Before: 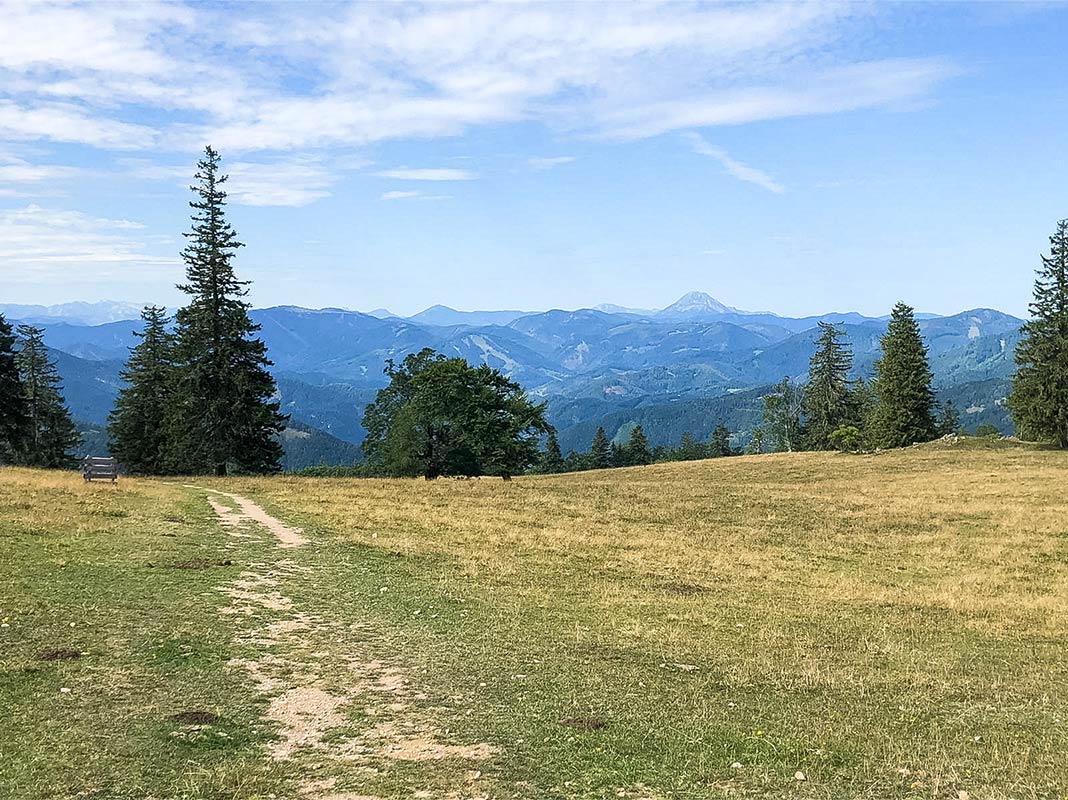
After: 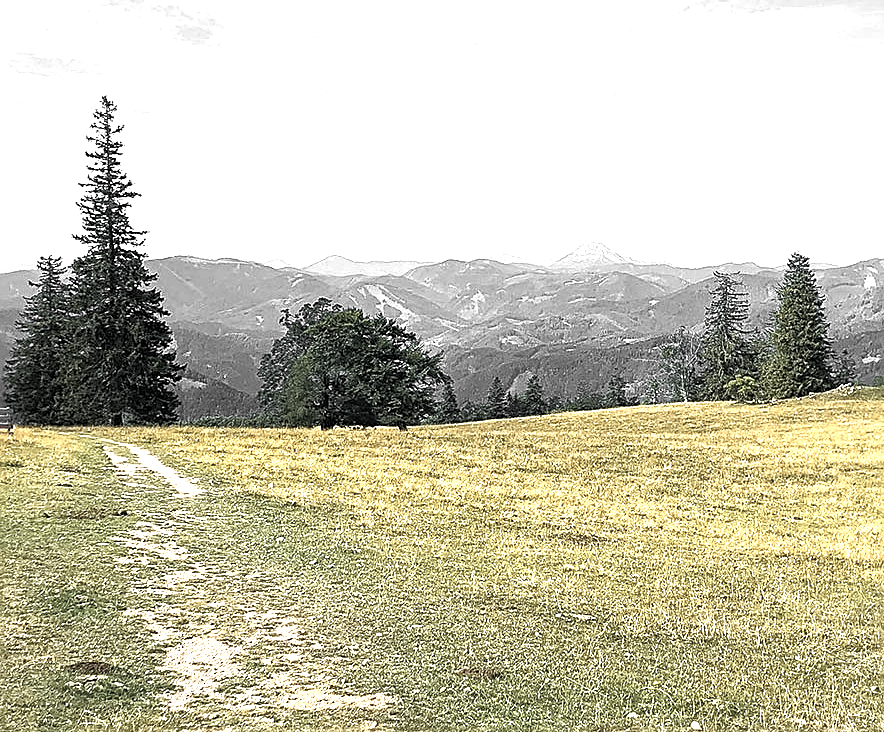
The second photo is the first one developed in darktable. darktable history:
crop: left 9.807%, top 6.259%, right 7.334%, bottom 2.177%
color zones: curves: ch1 [(0, 0.831) (0.08, 0.771) (0.157, 0.268) (0.241, 0.207) (0.562, -0.005) (0.714, -0.013) (0.876, 0.01) (1, 0.831)]
sharpen: on, module defaults
contrast brightness saturation: contrast 0.04, saturation 0.16
tone equalizer: on, module defaults
color balance rgb: linear chroma grading › global chroma 10%, perceptual saturation grading › global saturation 40%, perceptual brilliance grading › global brilliance 30%, global vibrance 20%
